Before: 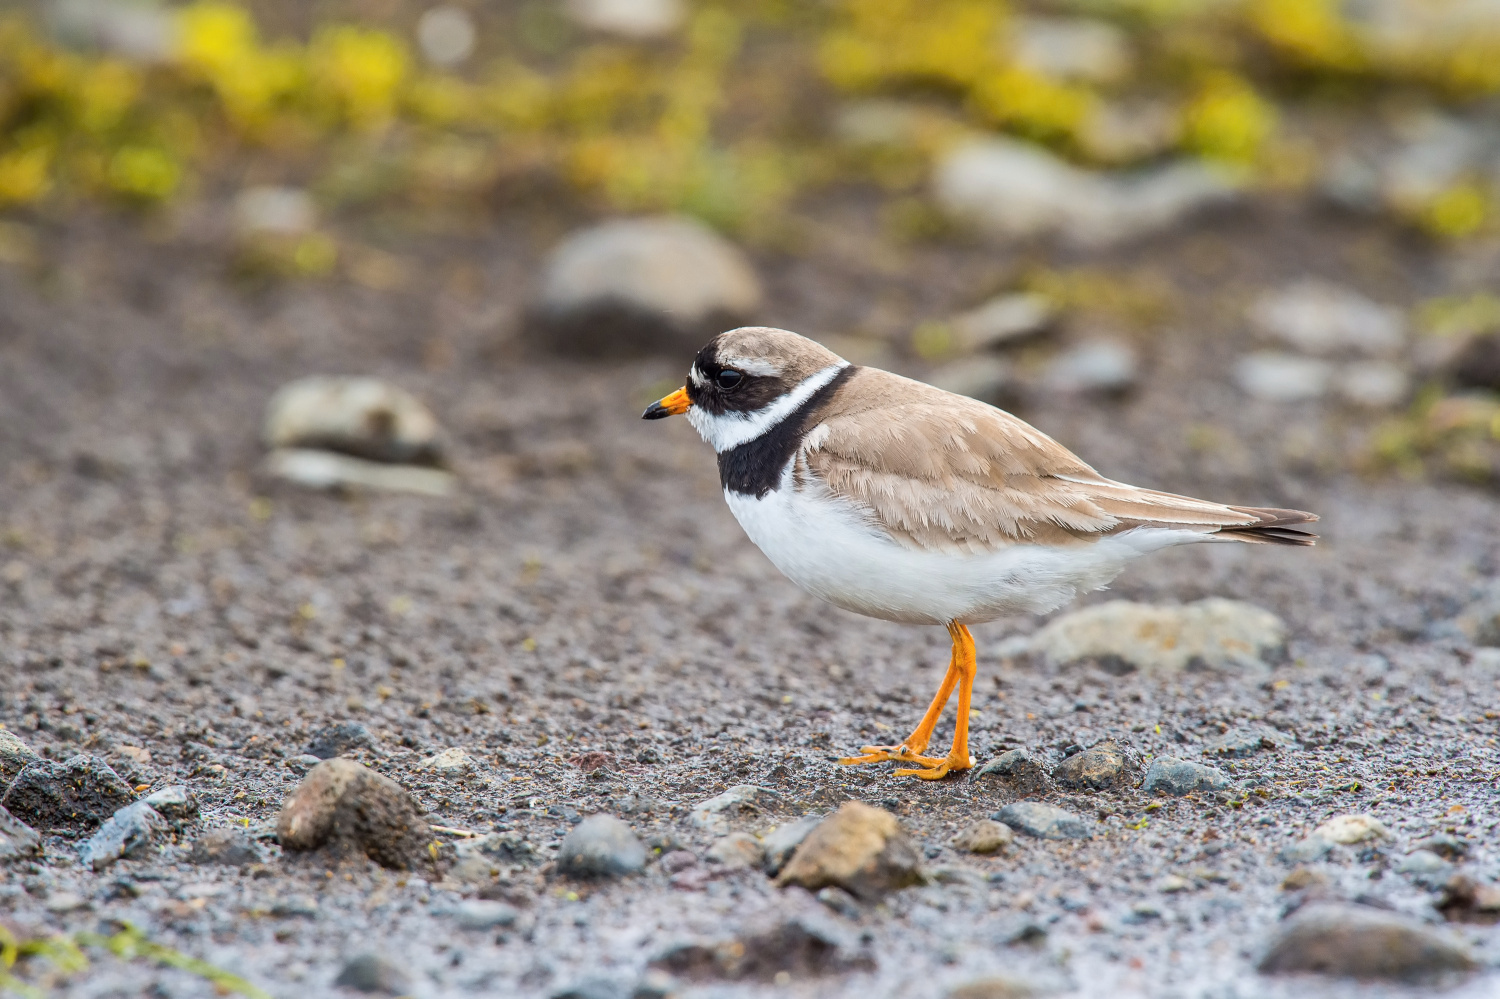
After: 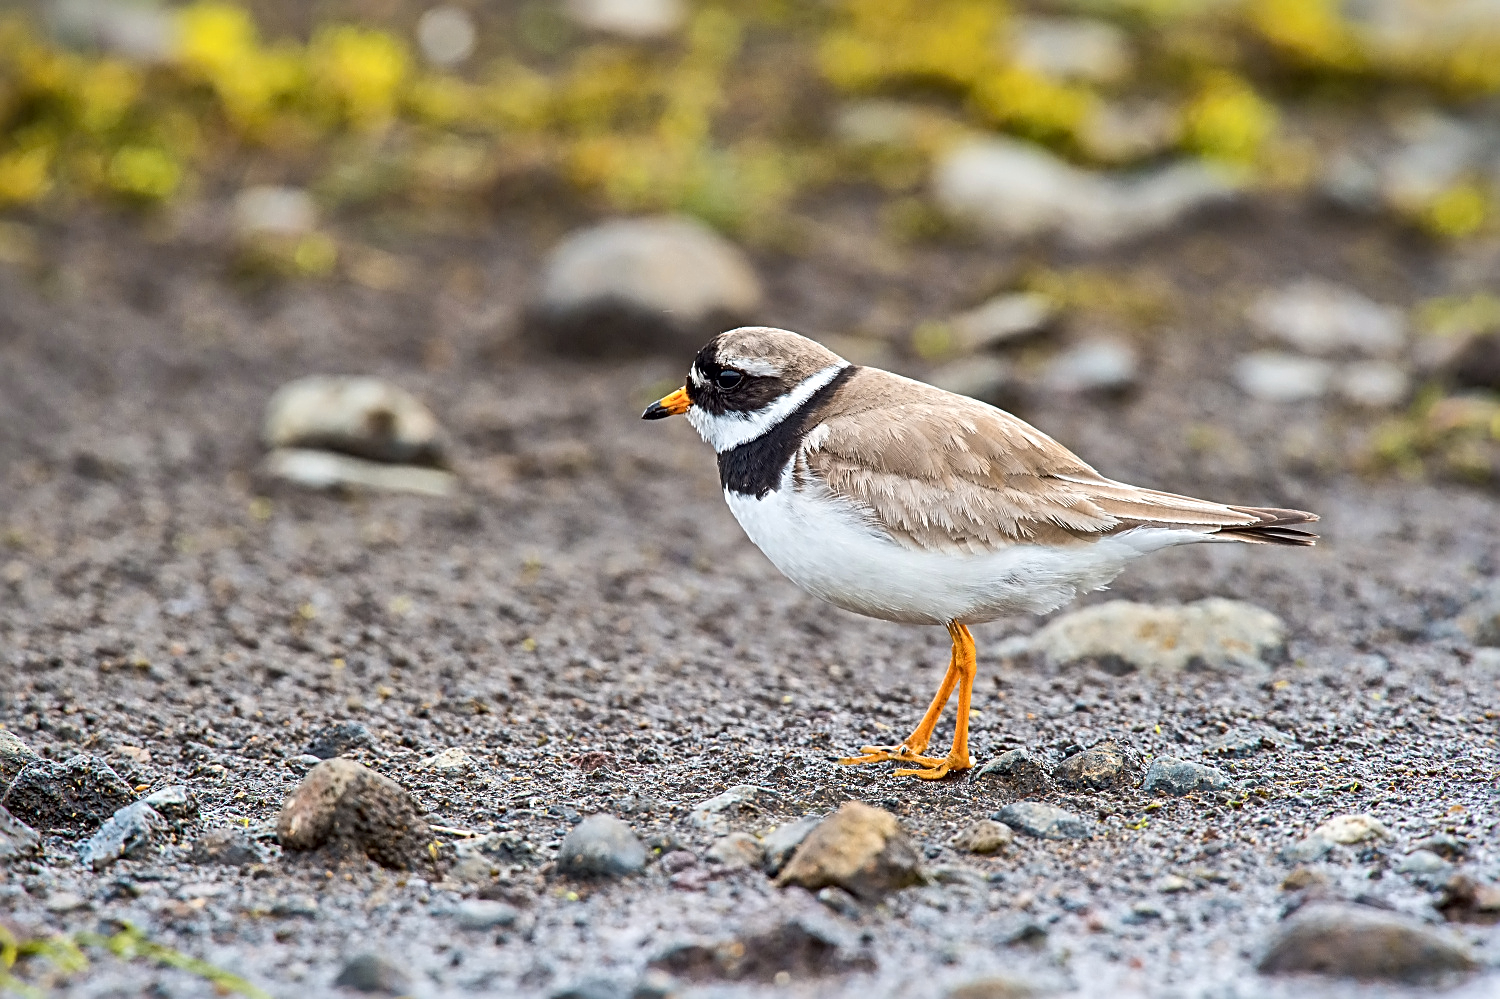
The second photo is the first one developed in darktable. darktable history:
sharpen: radius 2.817, amount 0.715
local contrast: mode bilateral grid, contrast 20, coarseness 50, detail 141%, midtone range 0.2
